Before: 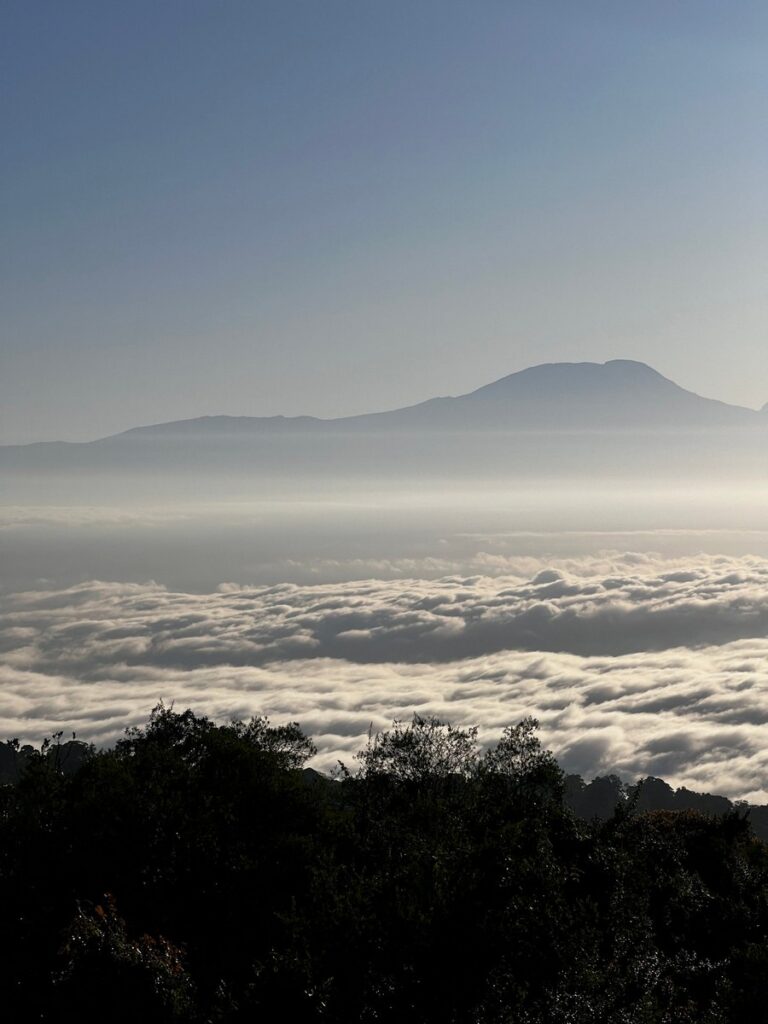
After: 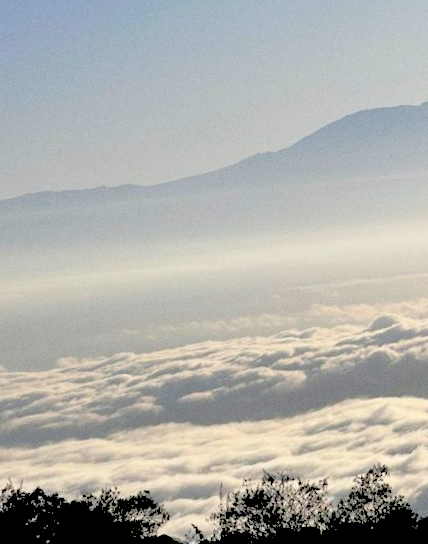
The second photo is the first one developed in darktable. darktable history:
tone equalizer: on, module defaults
shadows and highlights: shadows 32, highlights -32, soften with gaussian
rotate and perspective: rotation -5.2°, automatic cropping off
crop: left 25%, top 25%, right 25%, bottom 25%
grain: coarseness 0.09 ISO, strength 16.61%
color correction: saturation 0.99
contrast brightness saturation: brightness 0.09, saturation 0.19
rgb levels: levels [[0.027, 0.429, 0.996], [0, 0.5, 1], [0, 0.5, 1]]
